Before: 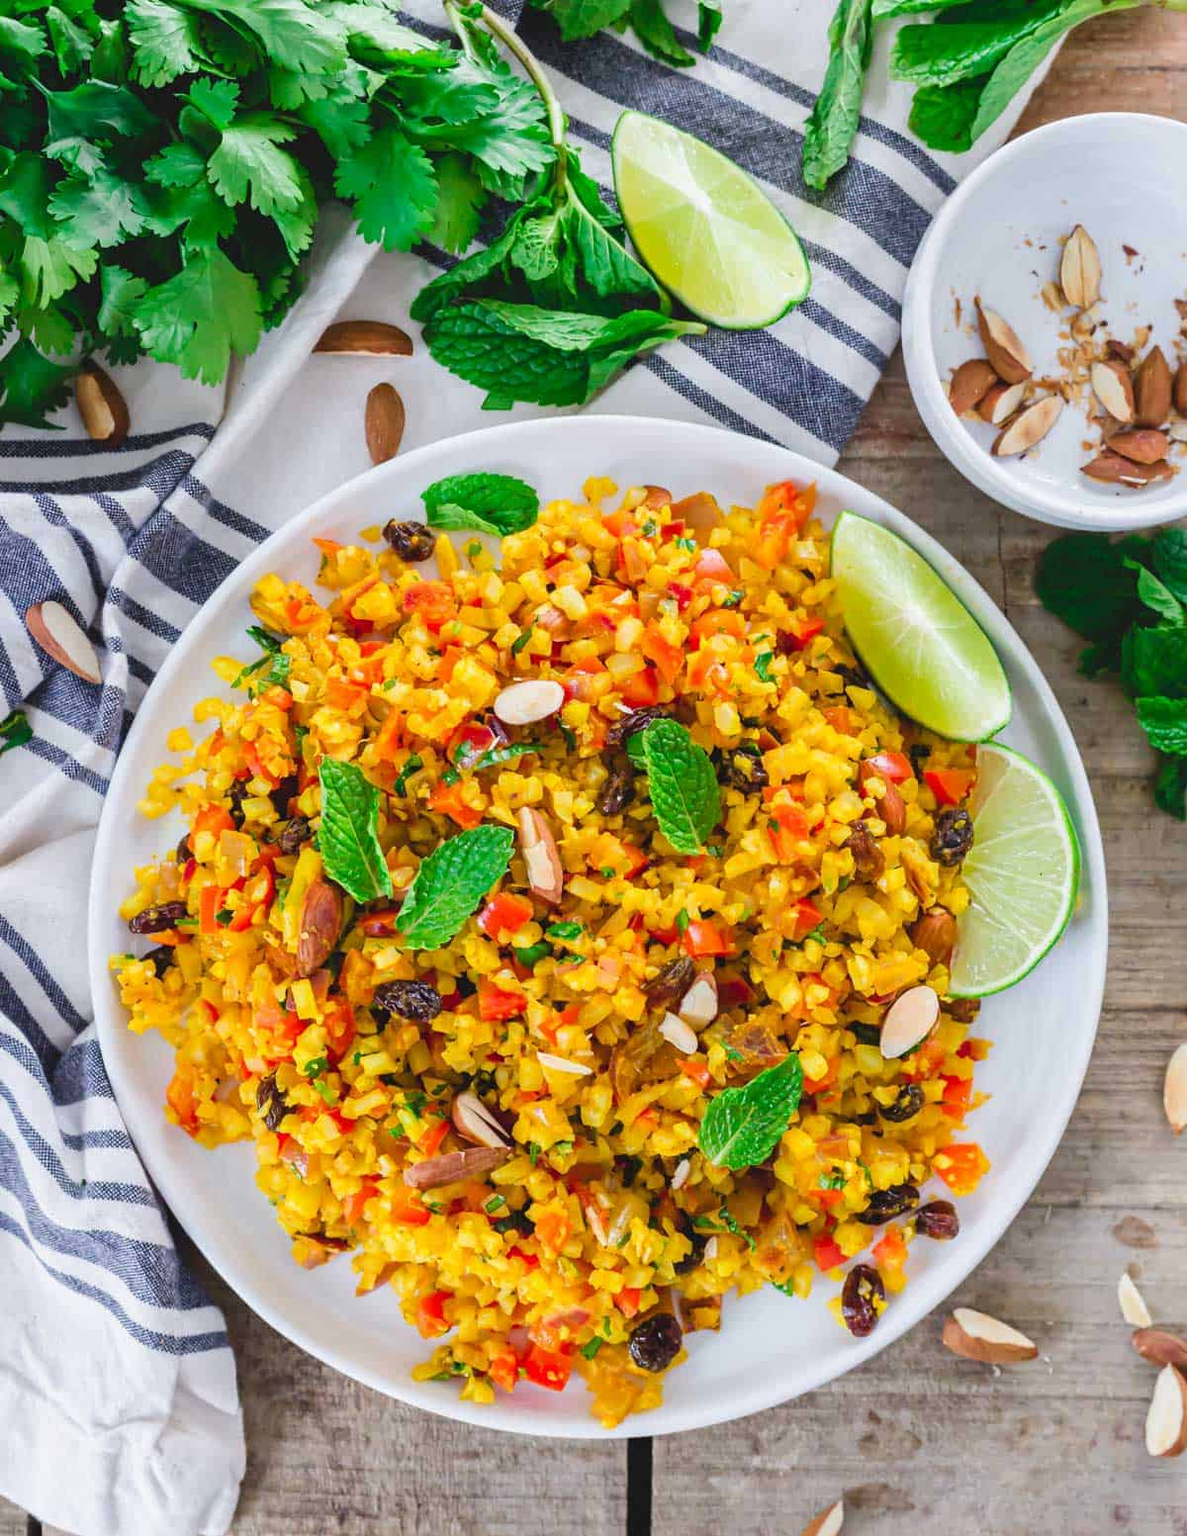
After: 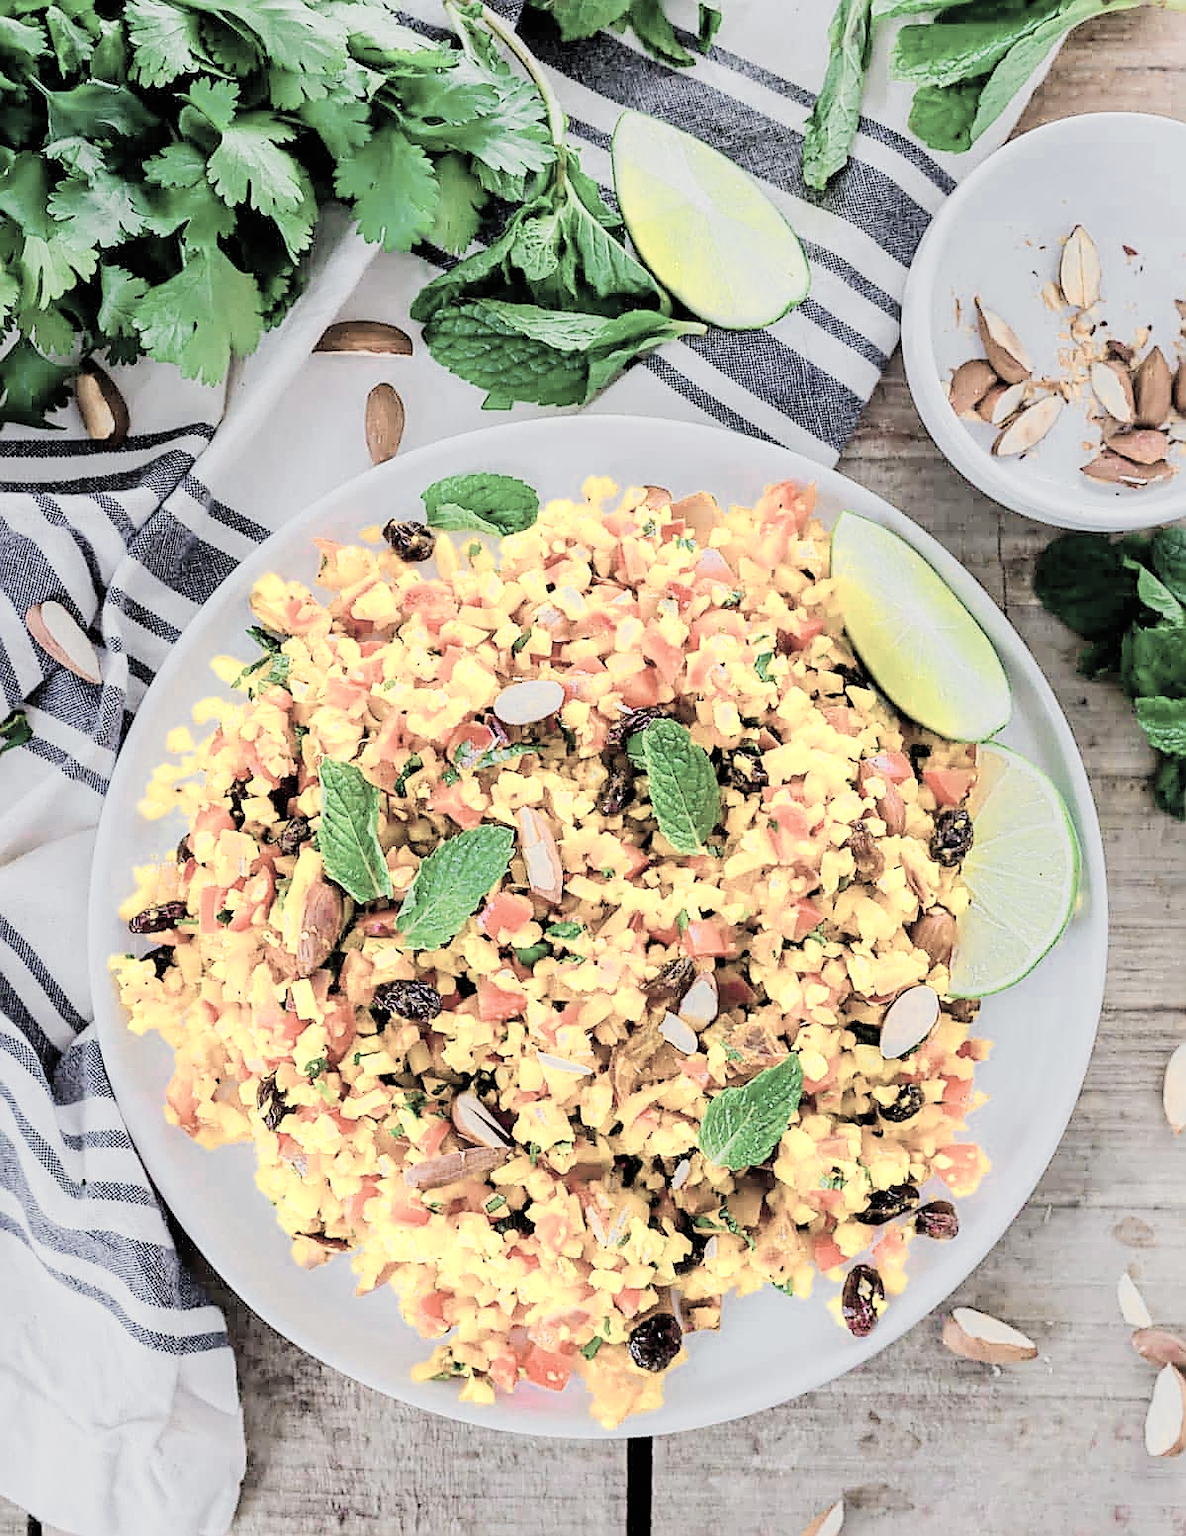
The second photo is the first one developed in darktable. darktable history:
sharpen: radius 1.353, amount 1.234, threshold 0.749
exposure: black level correction 0, exposure 0.697 EV, compensate exposure bias true, compensate highlight preservation false
color zones: curves: ch0 [(0, 0.6) (0.129, 0.585) (0.193, 0.596) (0.429, 0.5) (0.571, 0.5) (0.714, 0.5) (0.857, 0.5) (1, 0.6)]; ch1 [(0, 0.453) (0.112, 0.245) (0.213, 0.252) (0.429, 0.233) (0.571, 0.231) (0.683, 0.242) (0.857, 0.296) (1, 0.453)]
filmic rgb: black relative exposure -4.11 EV, white relative exposure 5.16 EV, hardness 2.14, contrast 1.17
